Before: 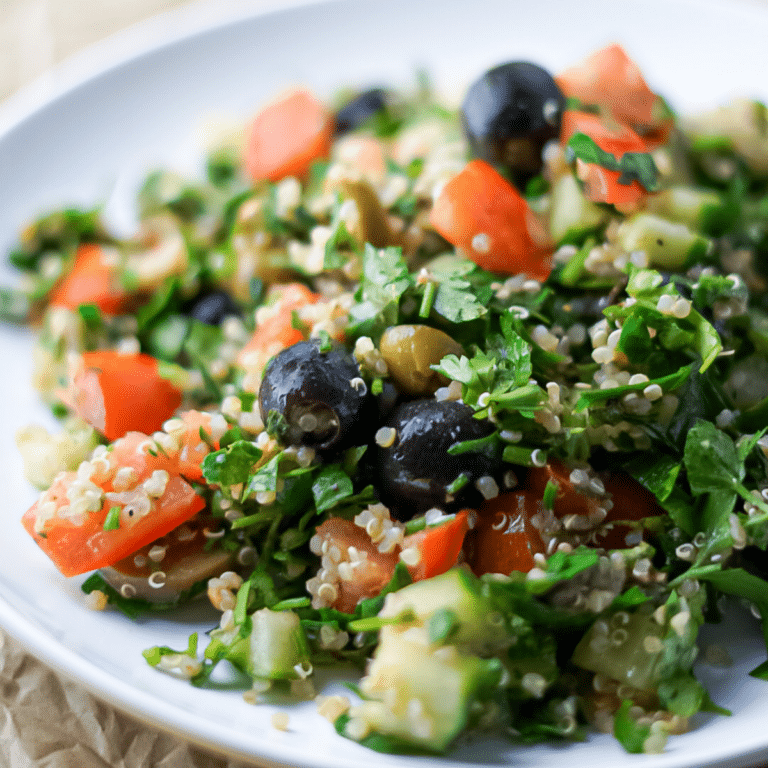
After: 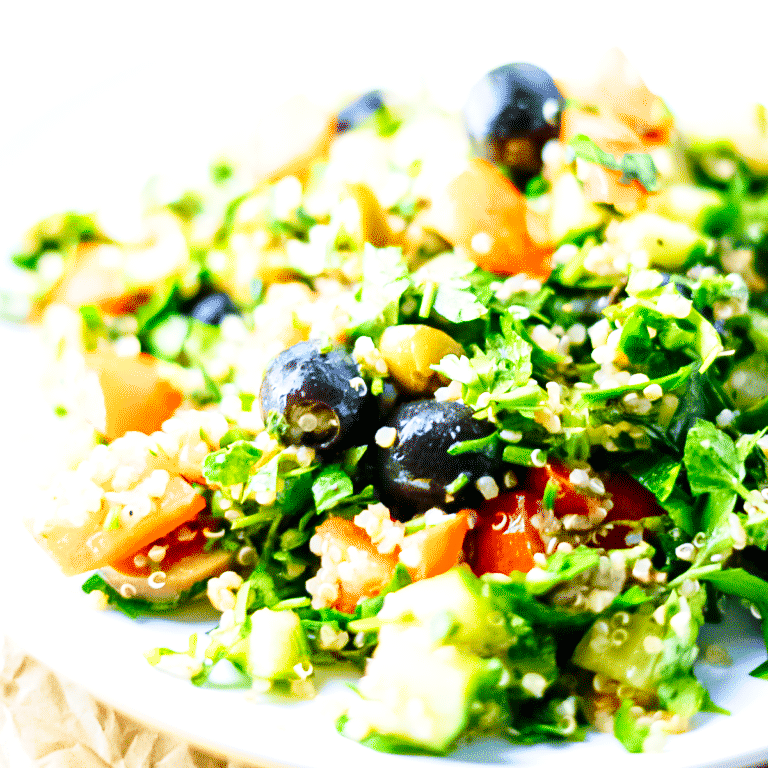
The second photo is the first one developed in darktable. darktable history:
color correction: highlights b* 0.017
tone curve: curves: ch0 [(0, 0) (0.161, 0.144) (0.501, 0.497) (1, 1)], preserve colors none
velvia: strength 51.08%, mid-tones bias 0.504
base curve: curves: ch0 [(0, 0) (0, 0.001) (0.001, 0.001) (0.004, 0.002) (0.007, 0.004) (0.015, 0.013) (0.033, 0.045) (0.052, 0.096) (0.075, 0.17) (0.099, 0.241) (0.163, 0.42) (0.219, 0.55) (0.259, 0.616) (0.327, 0.722) (0.365, 0.765) (0.522, 0.873) (0.547, 0.881) (0.689, 0.919) (0.826, 0.952) (1, 1)], preserve colors none
exposure: black level correction 0, exposure 1.097 EV, compensate exposure bias true, compensate highlight preservation false
